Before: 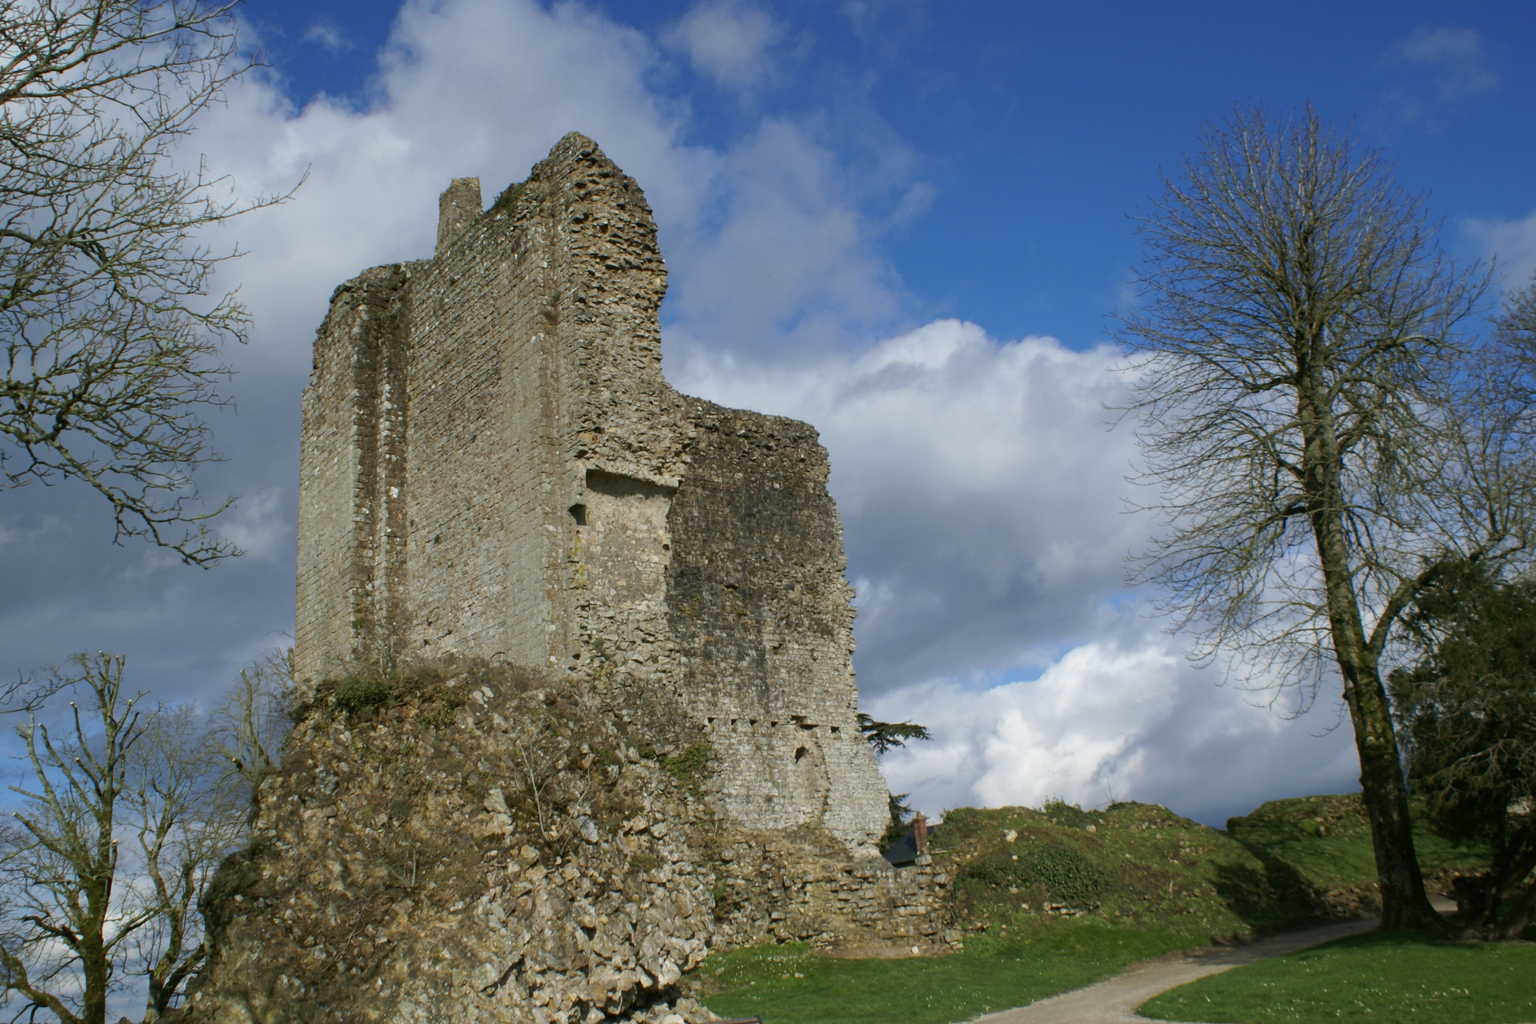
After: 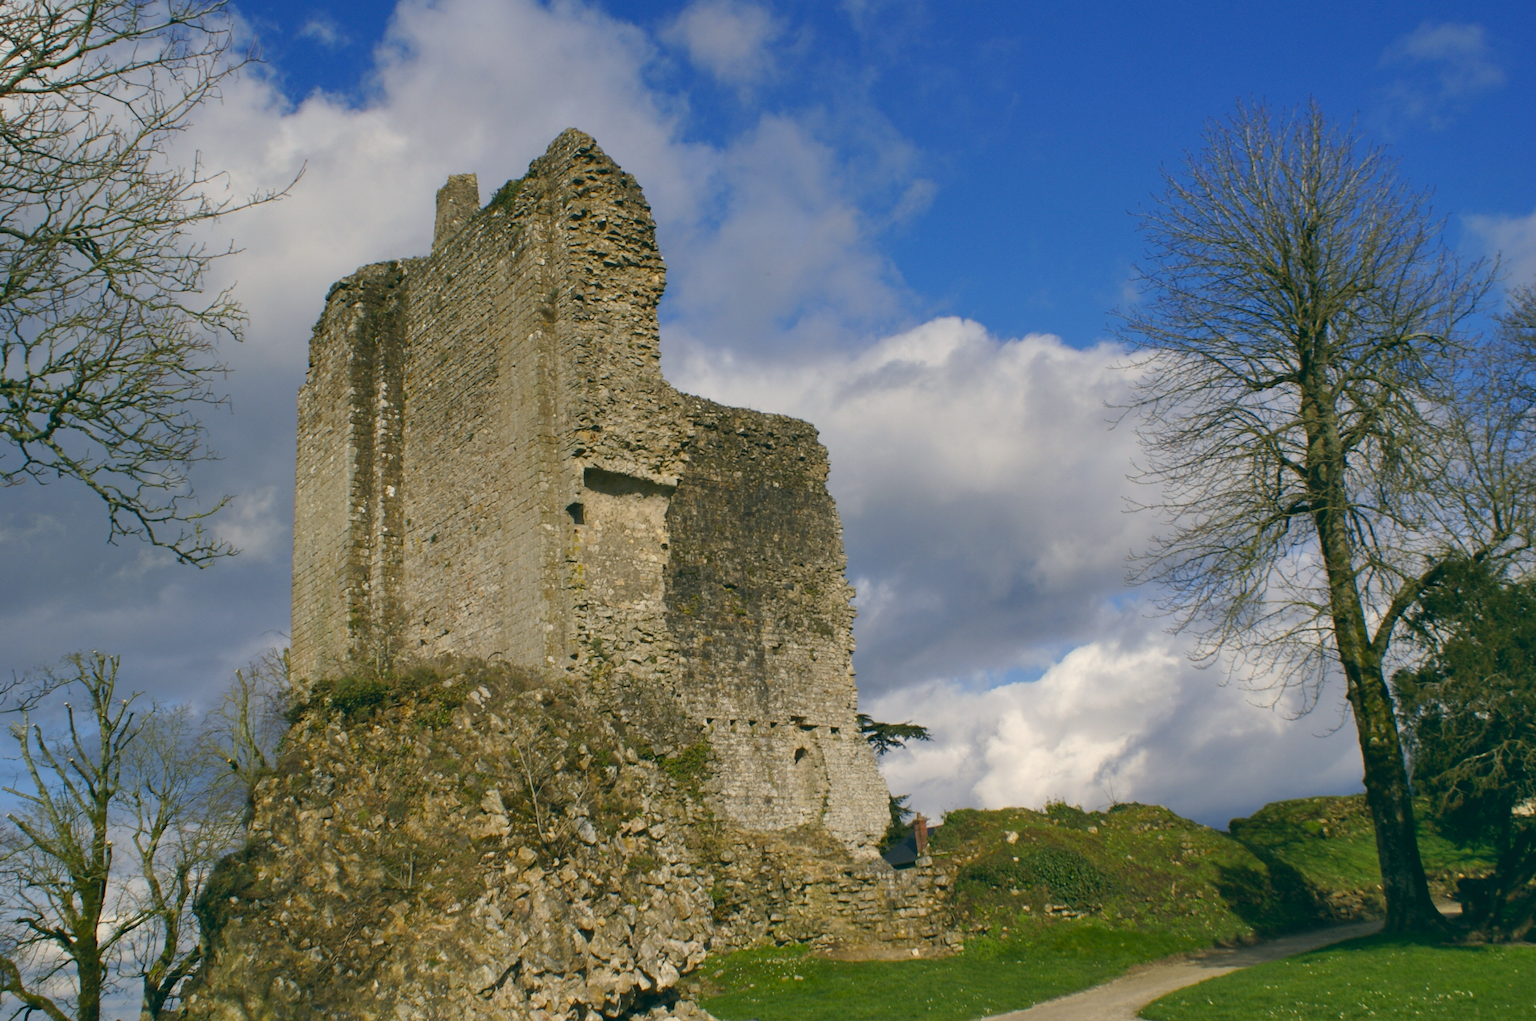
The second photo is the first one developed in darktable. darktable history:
shadows and highlights: highlights color adjustment 0%, low approximation 0.01, soften with gaussian
color balance rgb: shadows lift › chroma 2%, shadows lift › hue 219.6°, power › hue 313.2°, highlights gain › chroma 3%, highlights gain › hue 75.6°, global offset › luminance 0.5%, perceptual saturation grading › global saturation 15.33%, perceptual saturation grading › highlights -19.33%, perceptual saturation grading › shadows 20%, global vibrance 20%
crop: left 0.434%, top 0.485%, right 0.244%, bottom 0.386%
color balance: lift [1, 0.998, 1.001, 1.002], gamma [1, 1.02, 1, 0.98], gain [1, 1.02, 1.003, 0.98]
